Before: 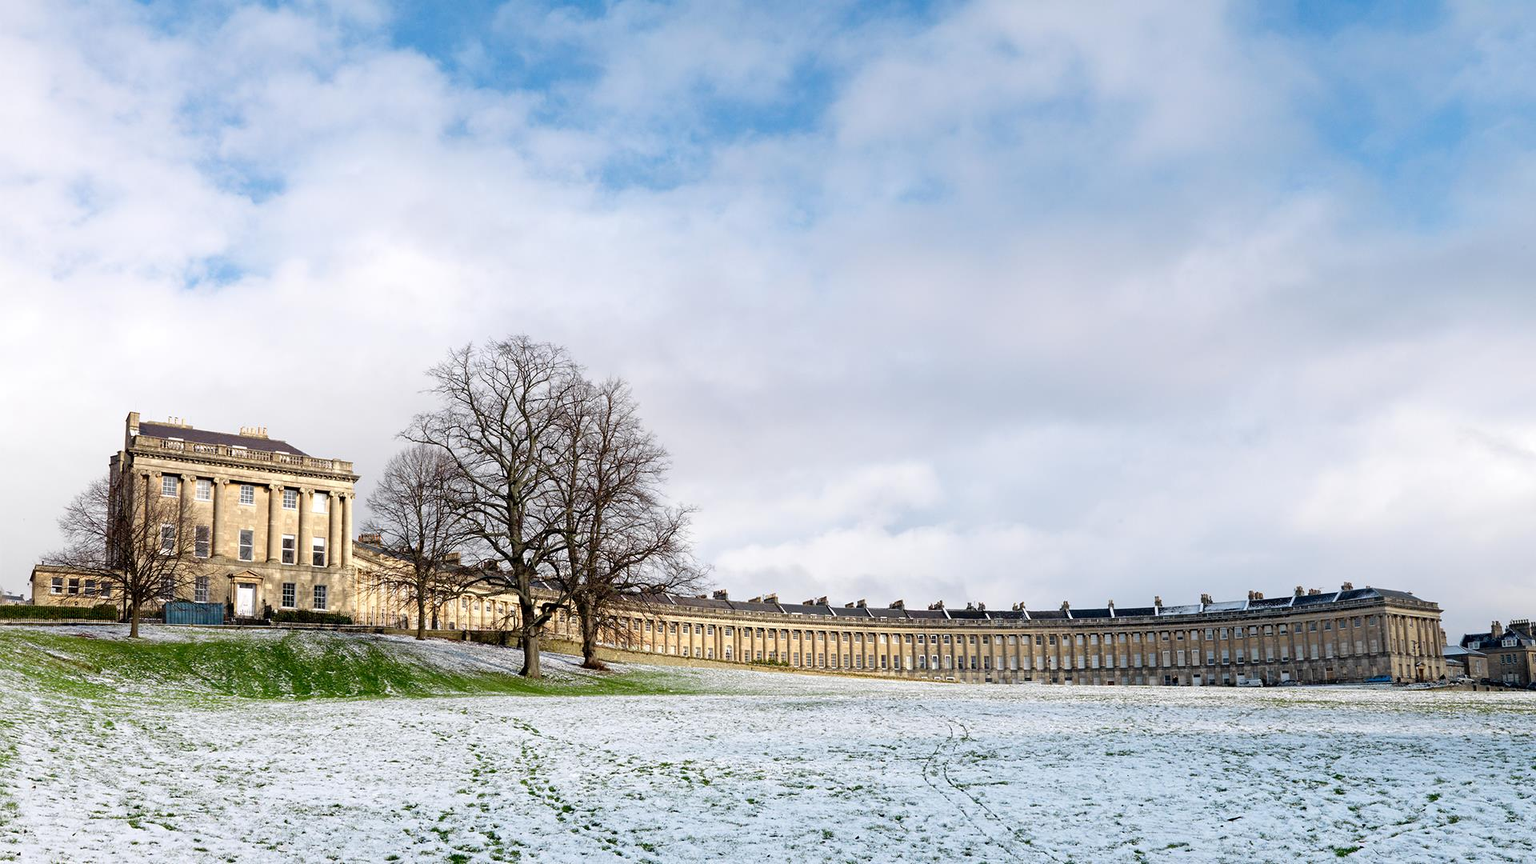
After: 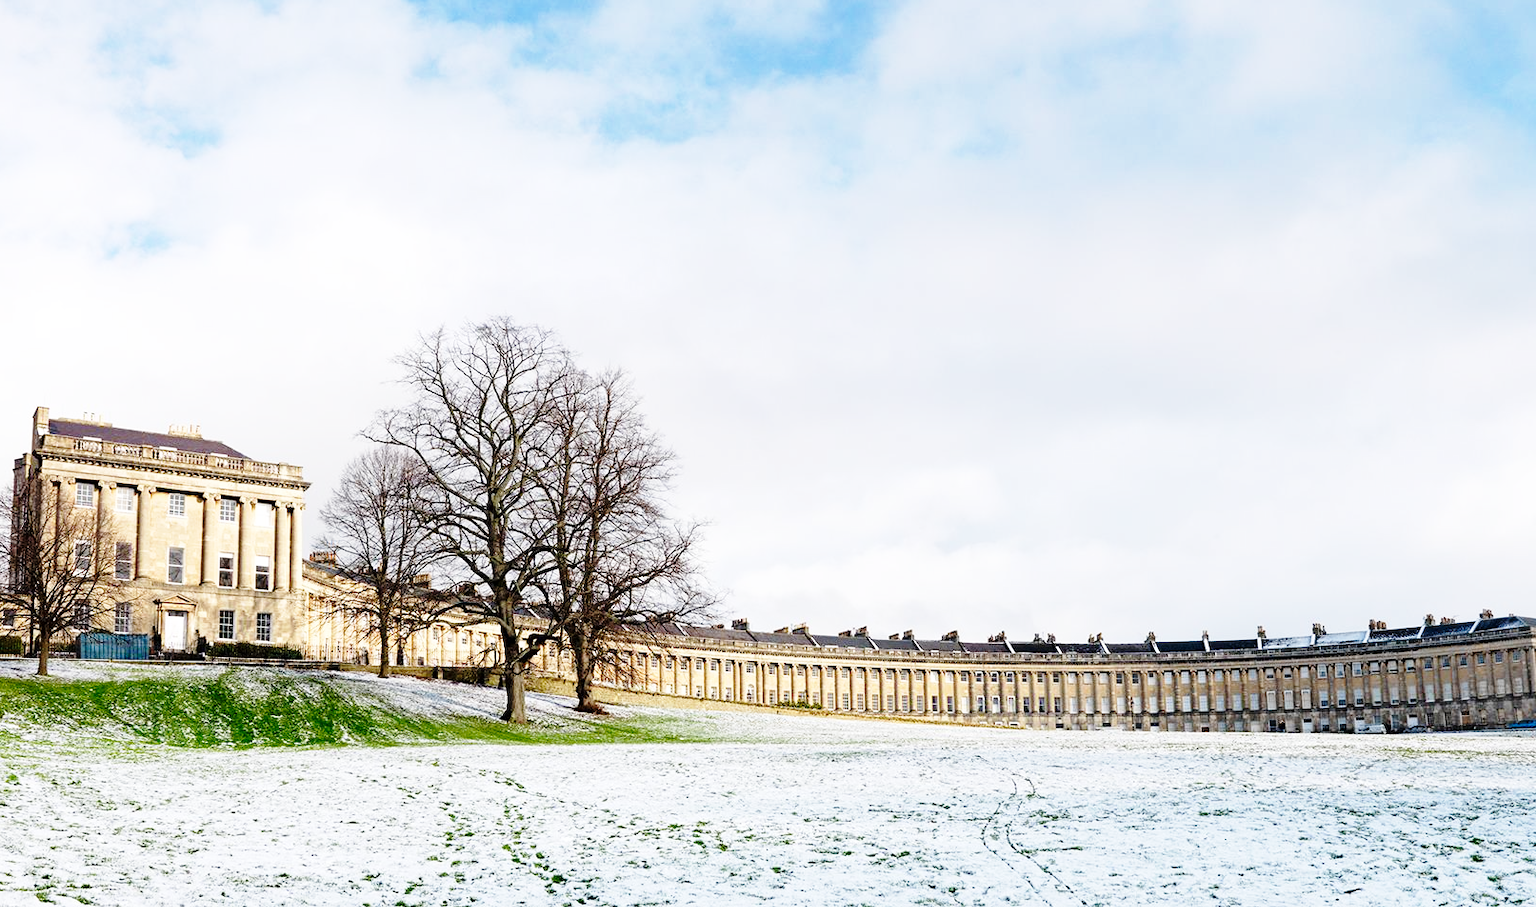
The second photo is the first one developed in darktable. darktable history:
crop: left 6.446%, top 8.188%, right 9.538%, bottom 3.548%
base curve: curves: ch0 [(0, 0) (0.028, 0.03) (0.121, 0.232) (0.46, 0.748) (0.859, 0.968) (1, 1)], preserve colors none
